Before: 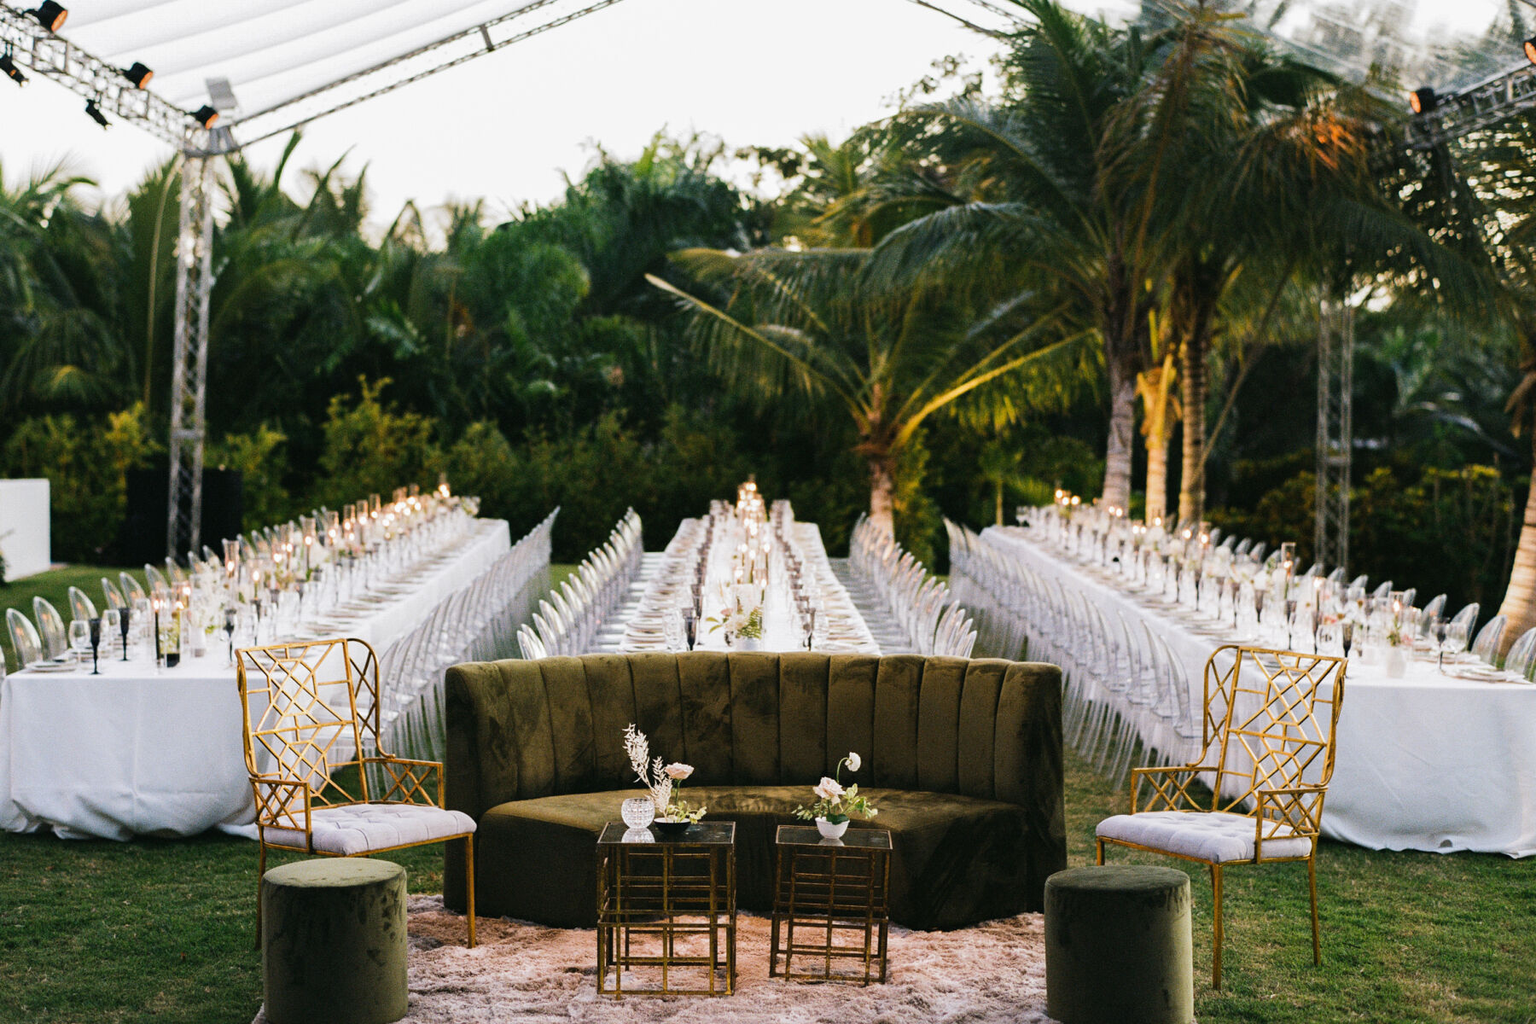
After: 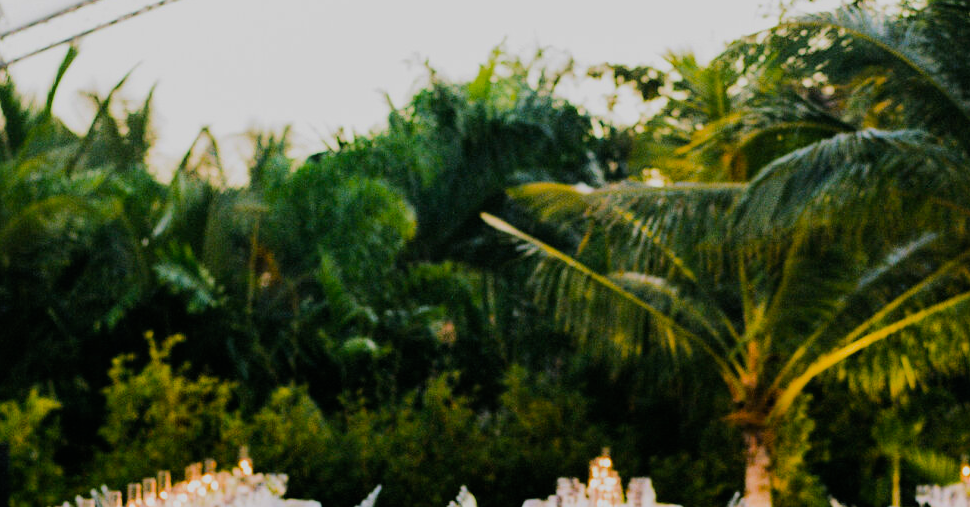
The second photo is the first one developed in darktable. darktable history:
tone equalizer: on, module defaults
filmic rgb: black relative exposure -7.65 EV, white relative exposure 4.56 EV, hardness 3.61, color science v6 (2022)
crop: left 15.306%, top 9.065%, right 30.789%, bottom 48.638%
color balance rgb: perceptual saturation grading › global saturation 25%, perceptual brilliance grading › mid-tones 10%, perceptual brilliance grading › shadows 15%, global vibrance 20%
